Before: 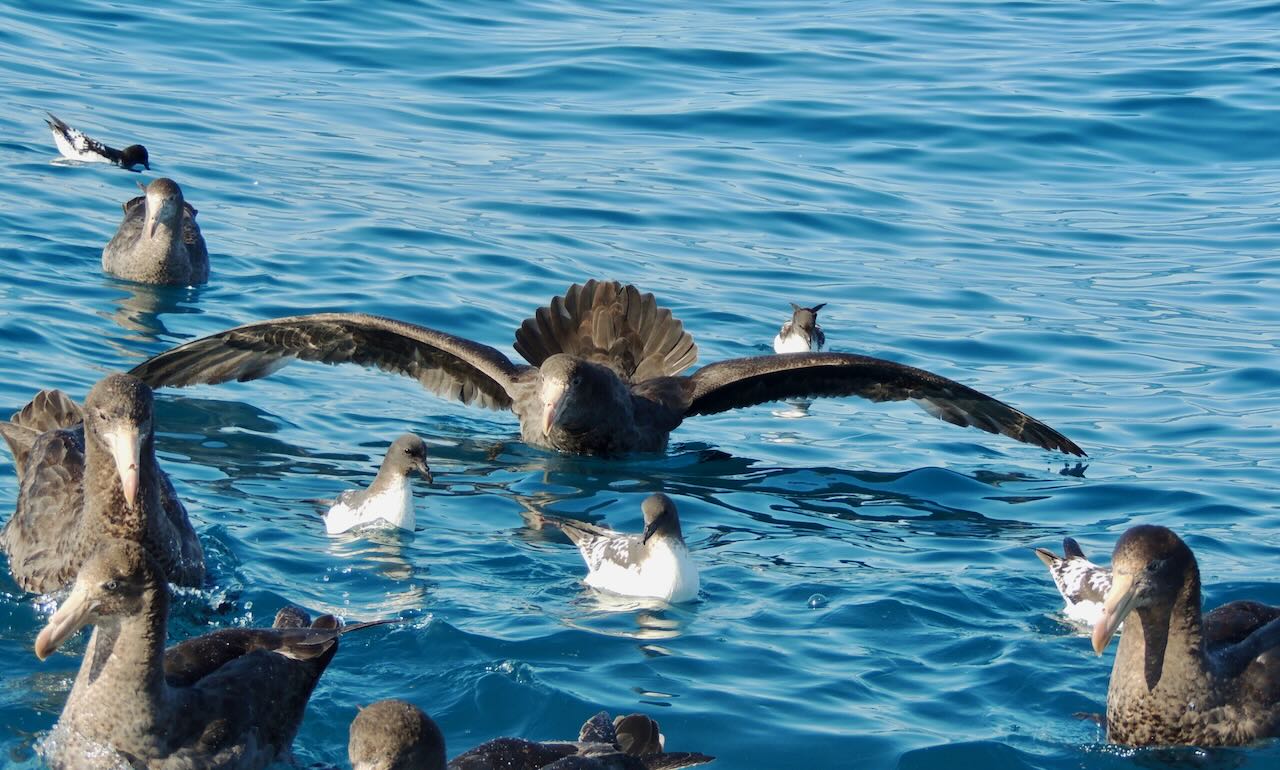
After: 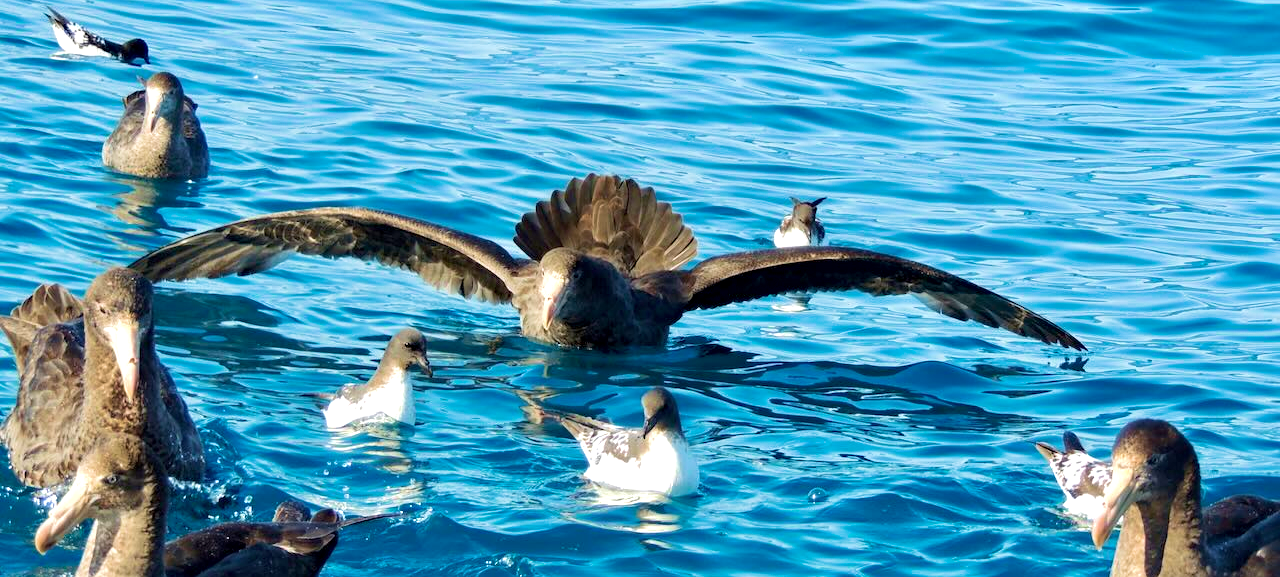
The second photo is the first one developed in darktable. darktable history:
velvia: strength 45%
haze removal: on, module defaults
crop: top 13.819%, bottom 11.169%
exposure: exposure 0.507 EV, compensate highlight preservation false
